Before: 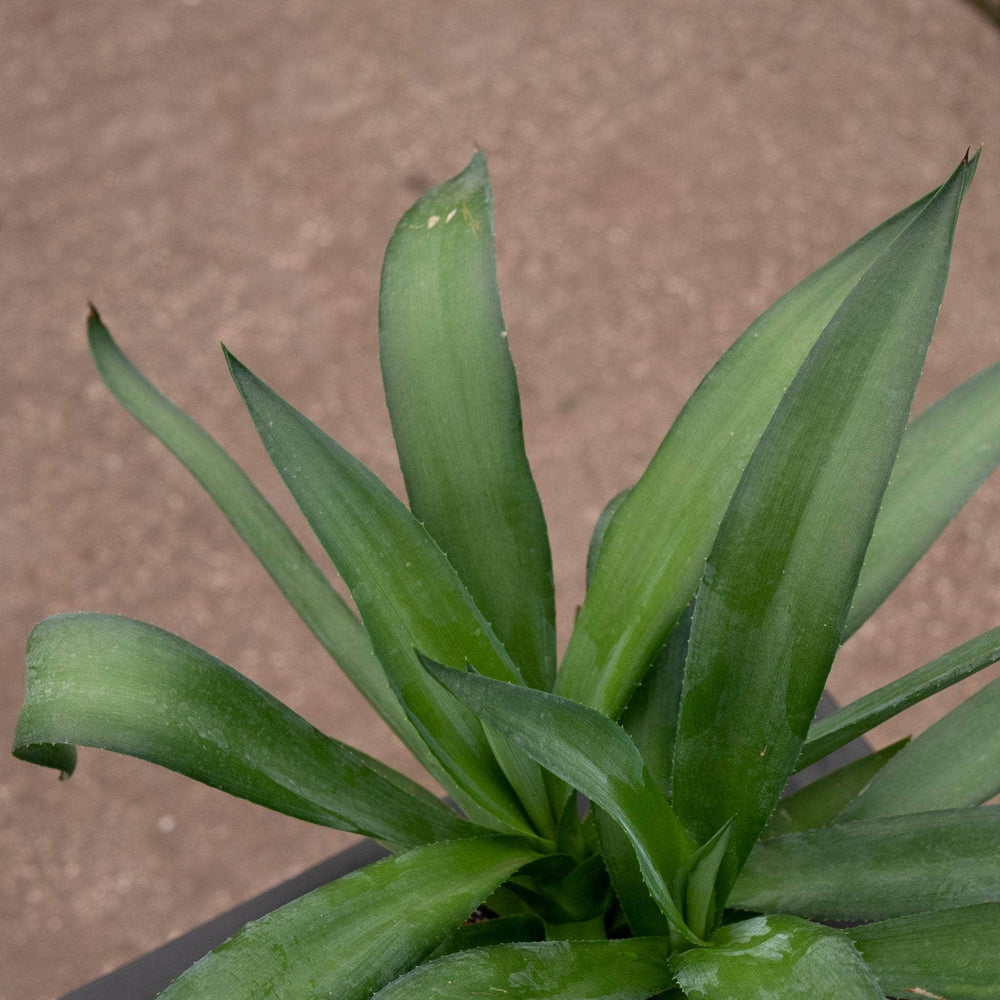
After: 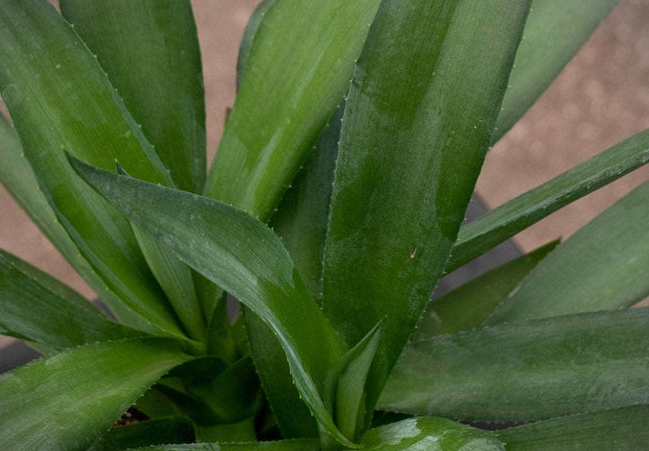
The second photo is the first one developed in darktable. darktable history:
crop and rotate: left 35.016%, top 49.877%, bottom 5.009%
vignetting: fall-off start 85.81%, fall-off radius 80.08%, width/height ratio 1.219, dithering 8-bit output
